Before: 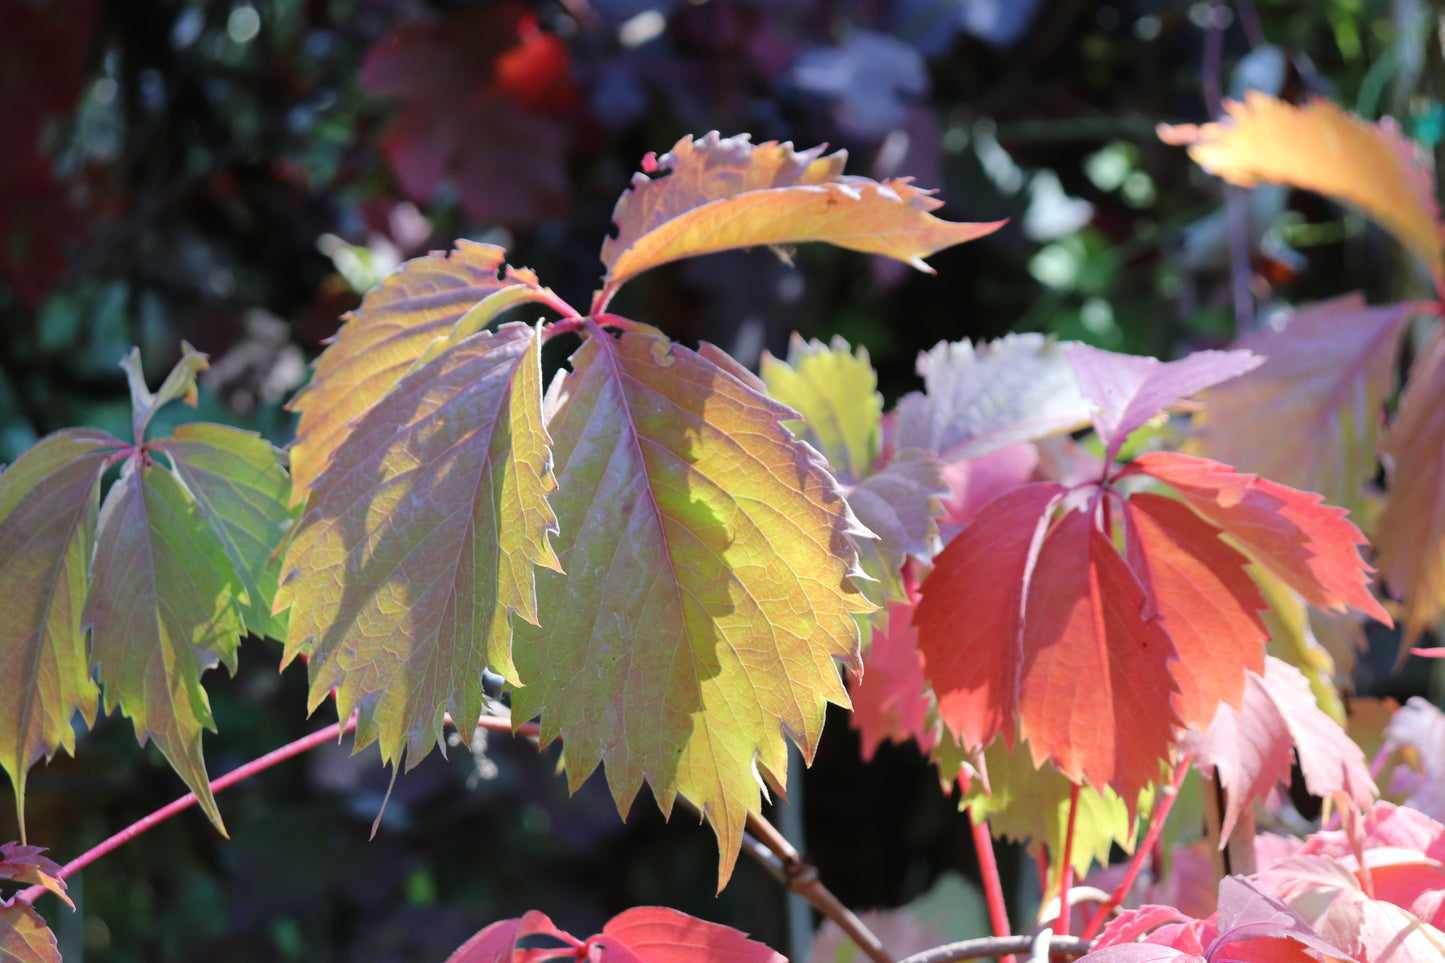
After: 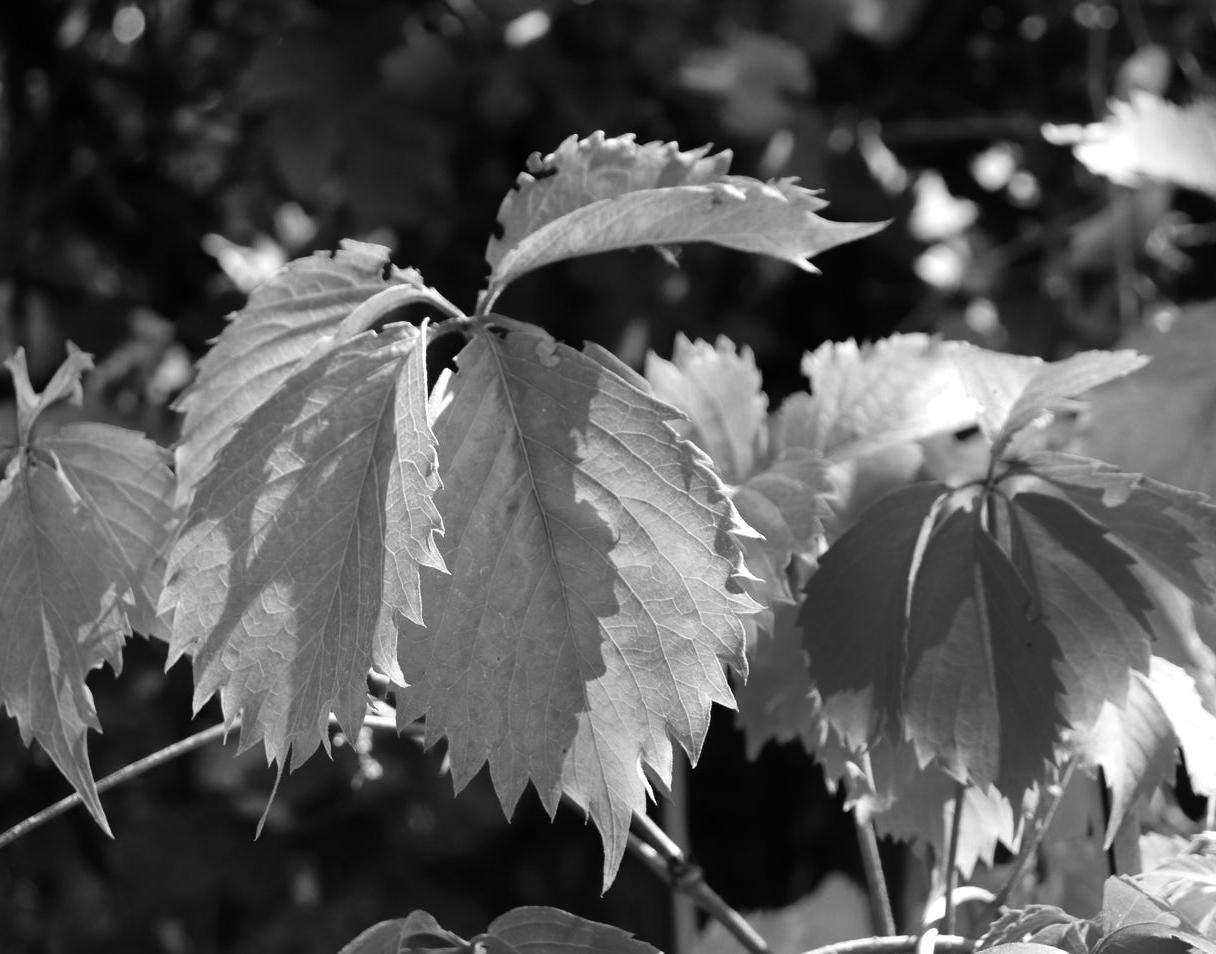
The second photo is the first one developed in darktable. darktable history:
crop: left 8.026%, right 7.374%
color balance rgb: shadows lift › luminance -20%, power › hue 72.24°, highlights gain › luminance 15%, global offset › hue 171.6°, perceptual saturation grading › highlights -15%, perceptual saturation grading › shadows 25%, global vibrance 35%, contrast 10%
monochrome: a -11.7, b 1.62, size 0.5, highlights 0.38
